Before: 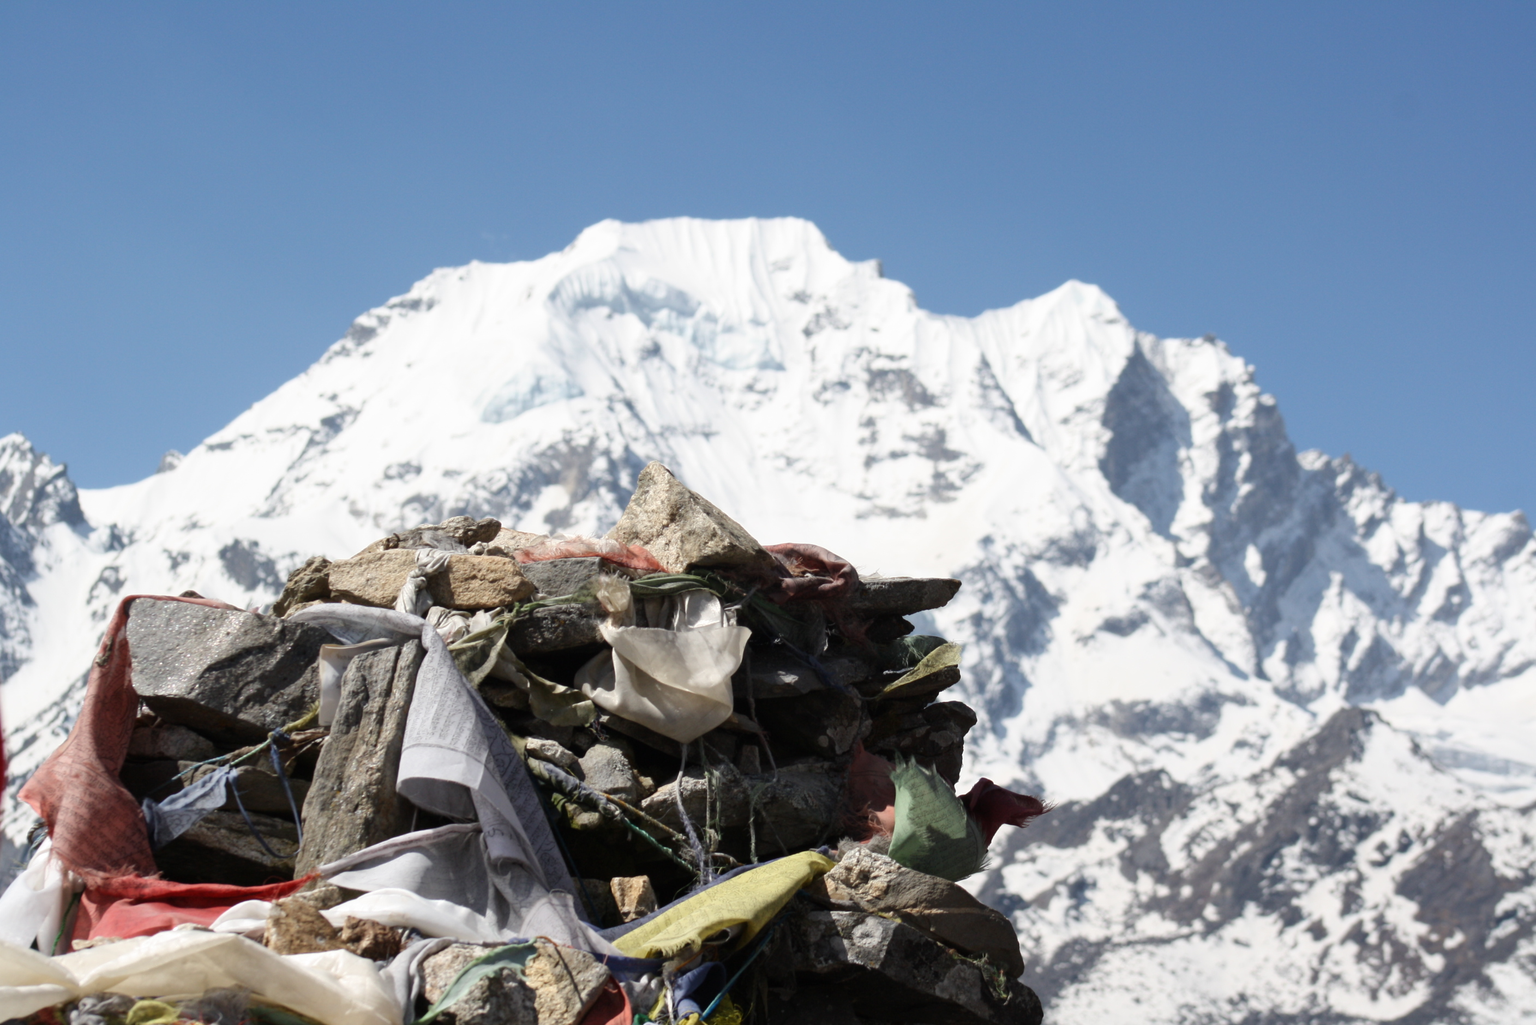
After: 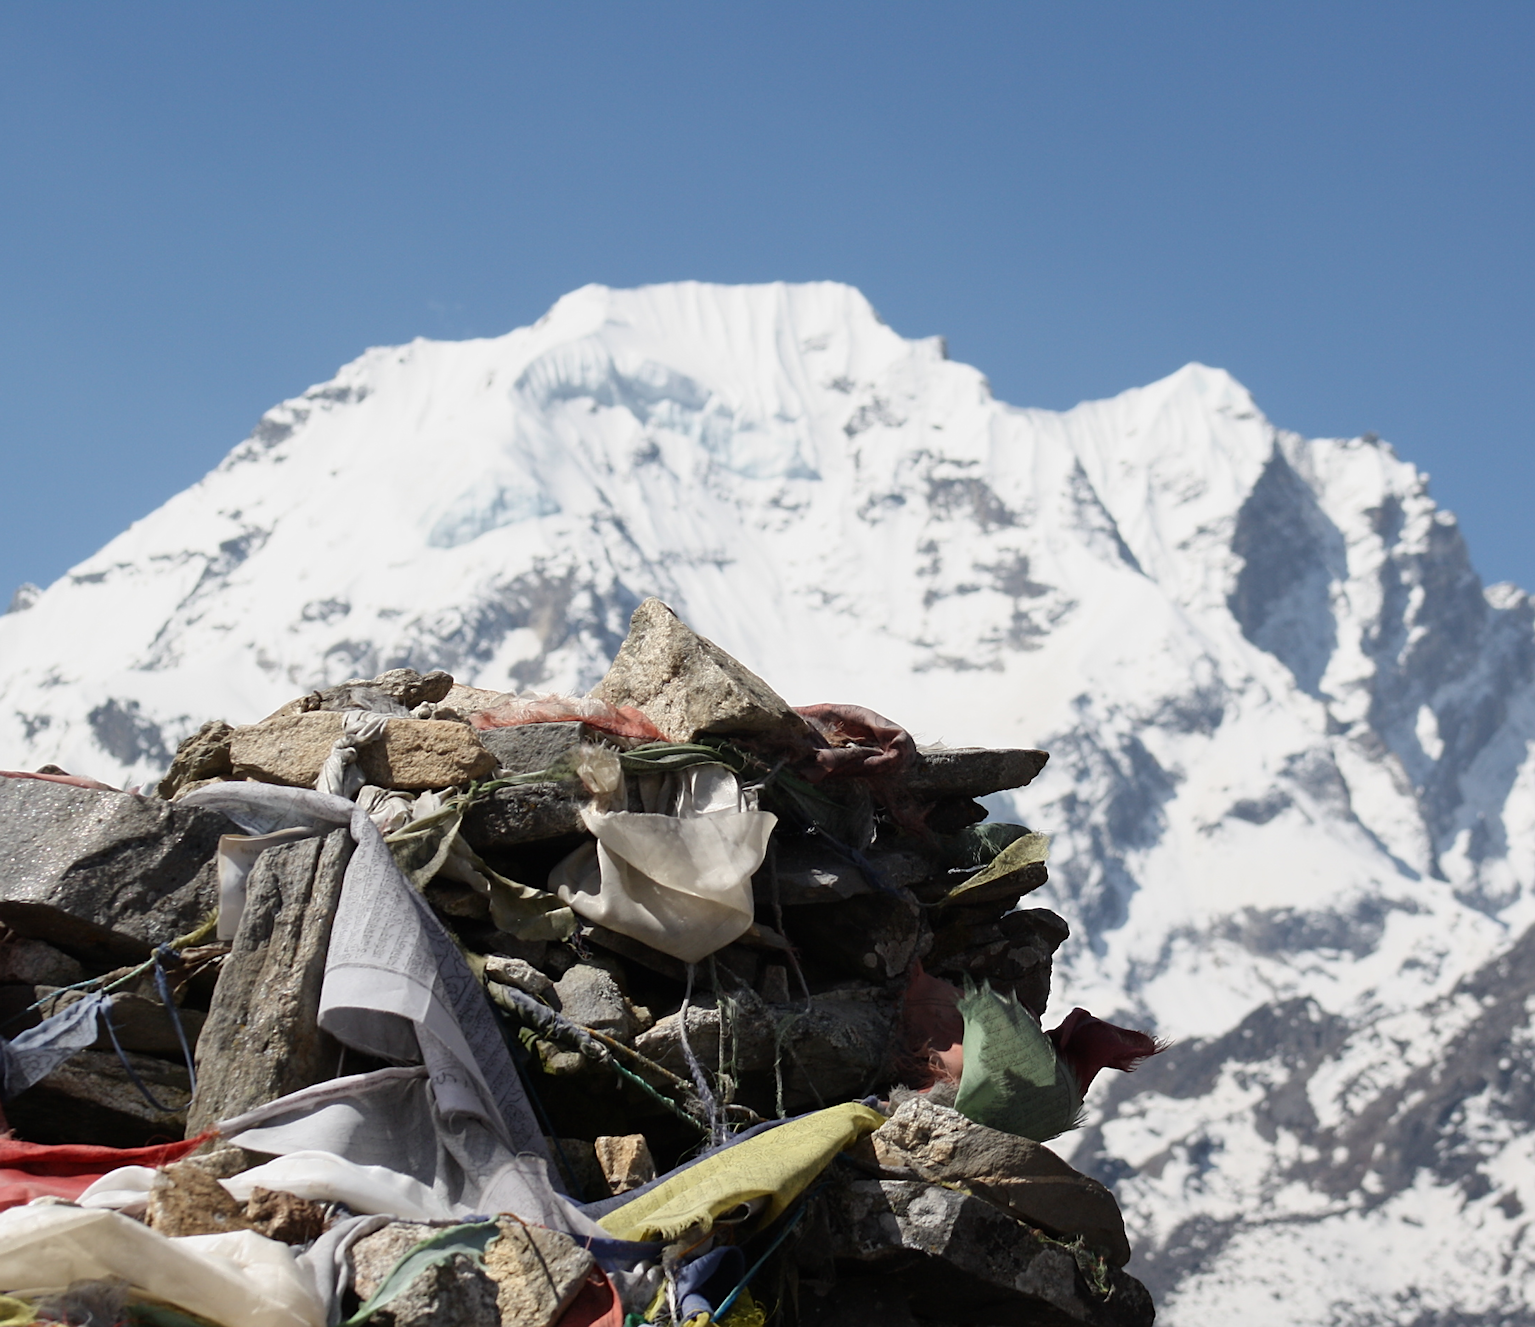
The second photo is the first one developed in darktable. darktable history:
sharpen: on, module defaults
crop: left 9.861%, right 12.899%
exposure: exposure -0.157 EV, compensate highlight preservation false
